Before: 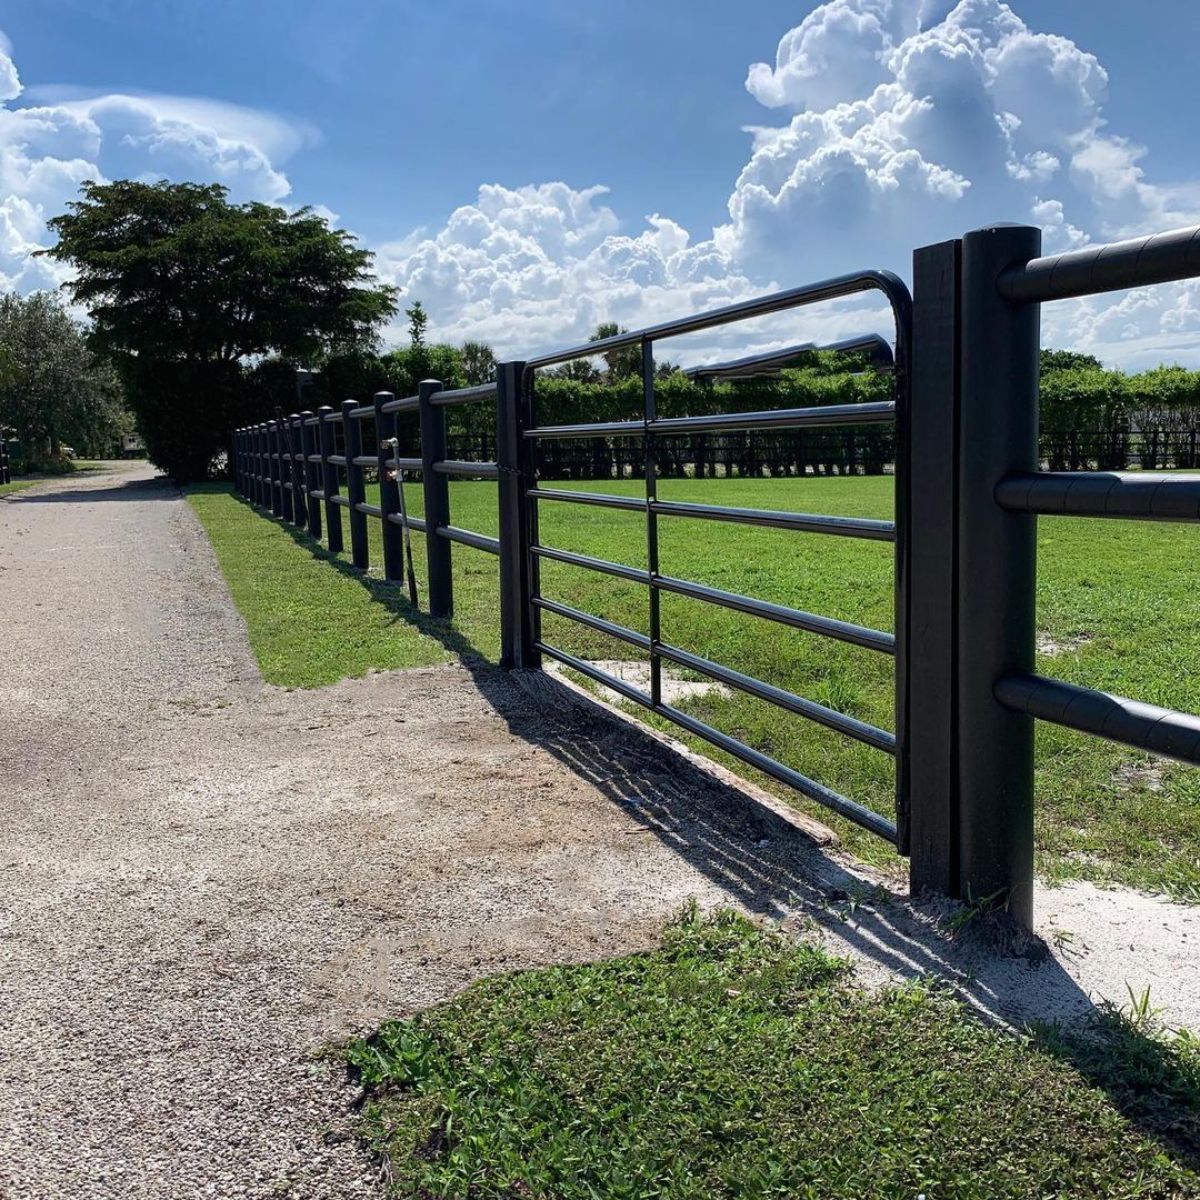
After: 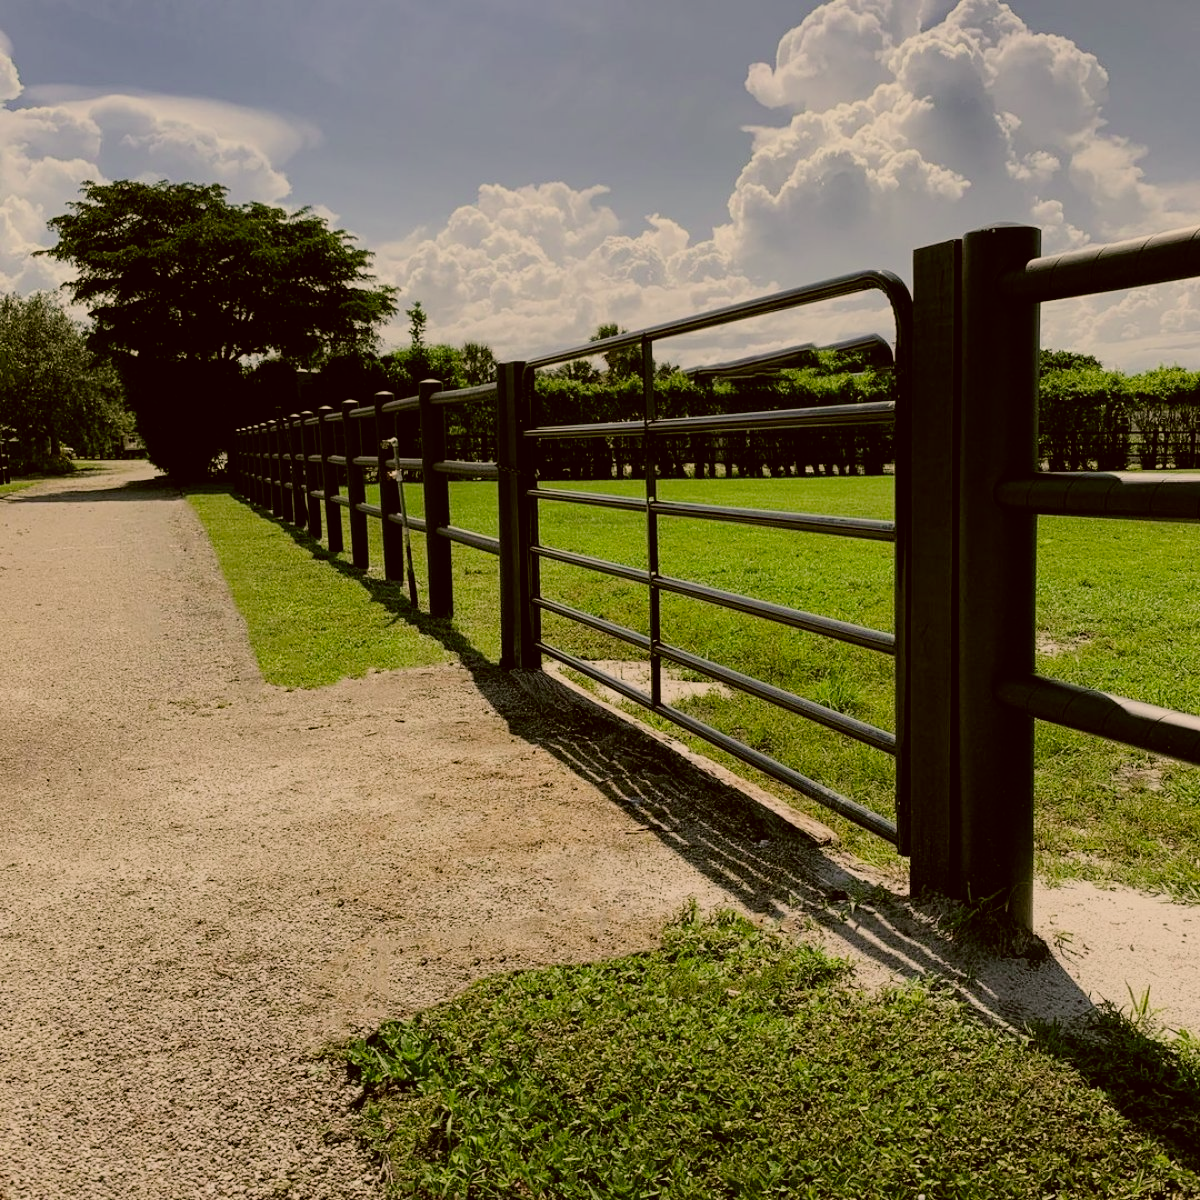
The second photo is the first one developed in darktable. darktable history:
filmic rgb: black relative exposure -7.09 EV, white relative exposure 5.34 EV, hardness 3.03, iterations of high-quality reconstruction 10
color correction: highlights a* 8.37, highlights b* 15.83, shadows a* -0.348, shadows b* 26.74
